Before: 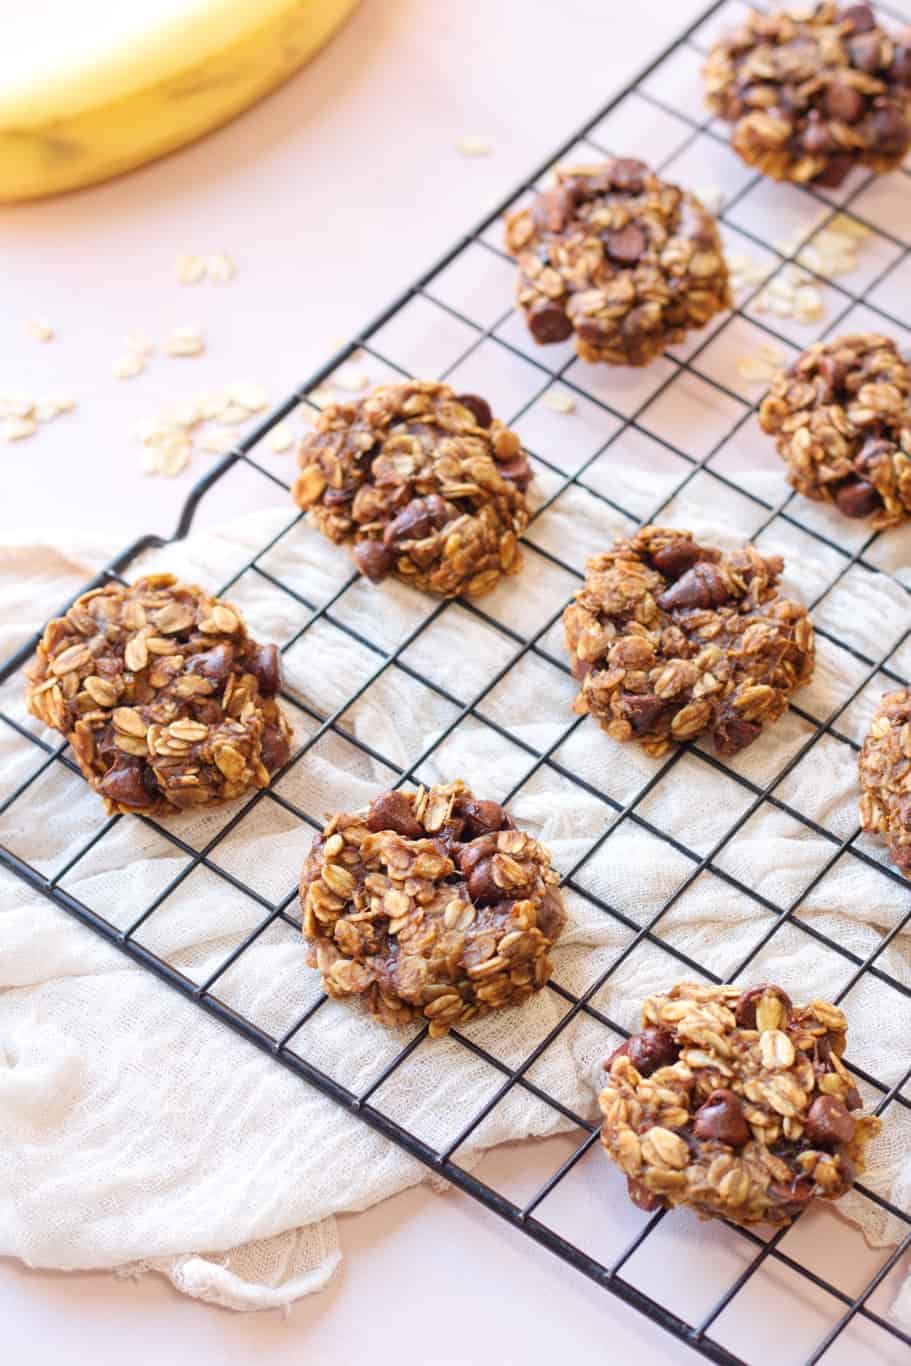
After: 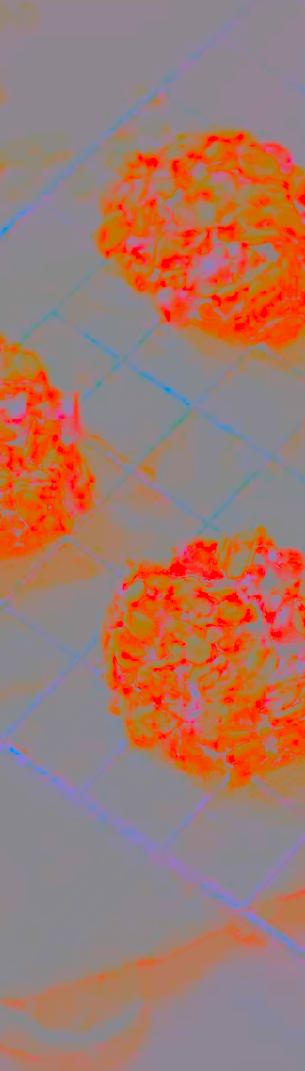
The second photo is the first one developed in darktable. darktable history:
levels: levels [0, 0.352, 0.703]
crop and rotate: left 21.77%, top 18.528%, right 44.676%, bottom 2.997%
filmic rgb: black relative exposure -7.5 EV, white relative exposure 5 EV, hardness 3.31, contrast 1.3, contrast in shadows safe
tone equalizer: on, module defaults
contrast brightness saturation: contrast -0.99, brightness -0.17, saturation 0.75
contrast equalizer: octaves 7, y [[0.6 ×6], [0.55 ×6], [0 ×6], [0 ×6], [0 ×6]], mix 0.15
color balance rgb: perceptual saturation grading › global saturation 20%, perceptual saturation grading › highlights -50%, perceptual saturation grading › shadows 30%
